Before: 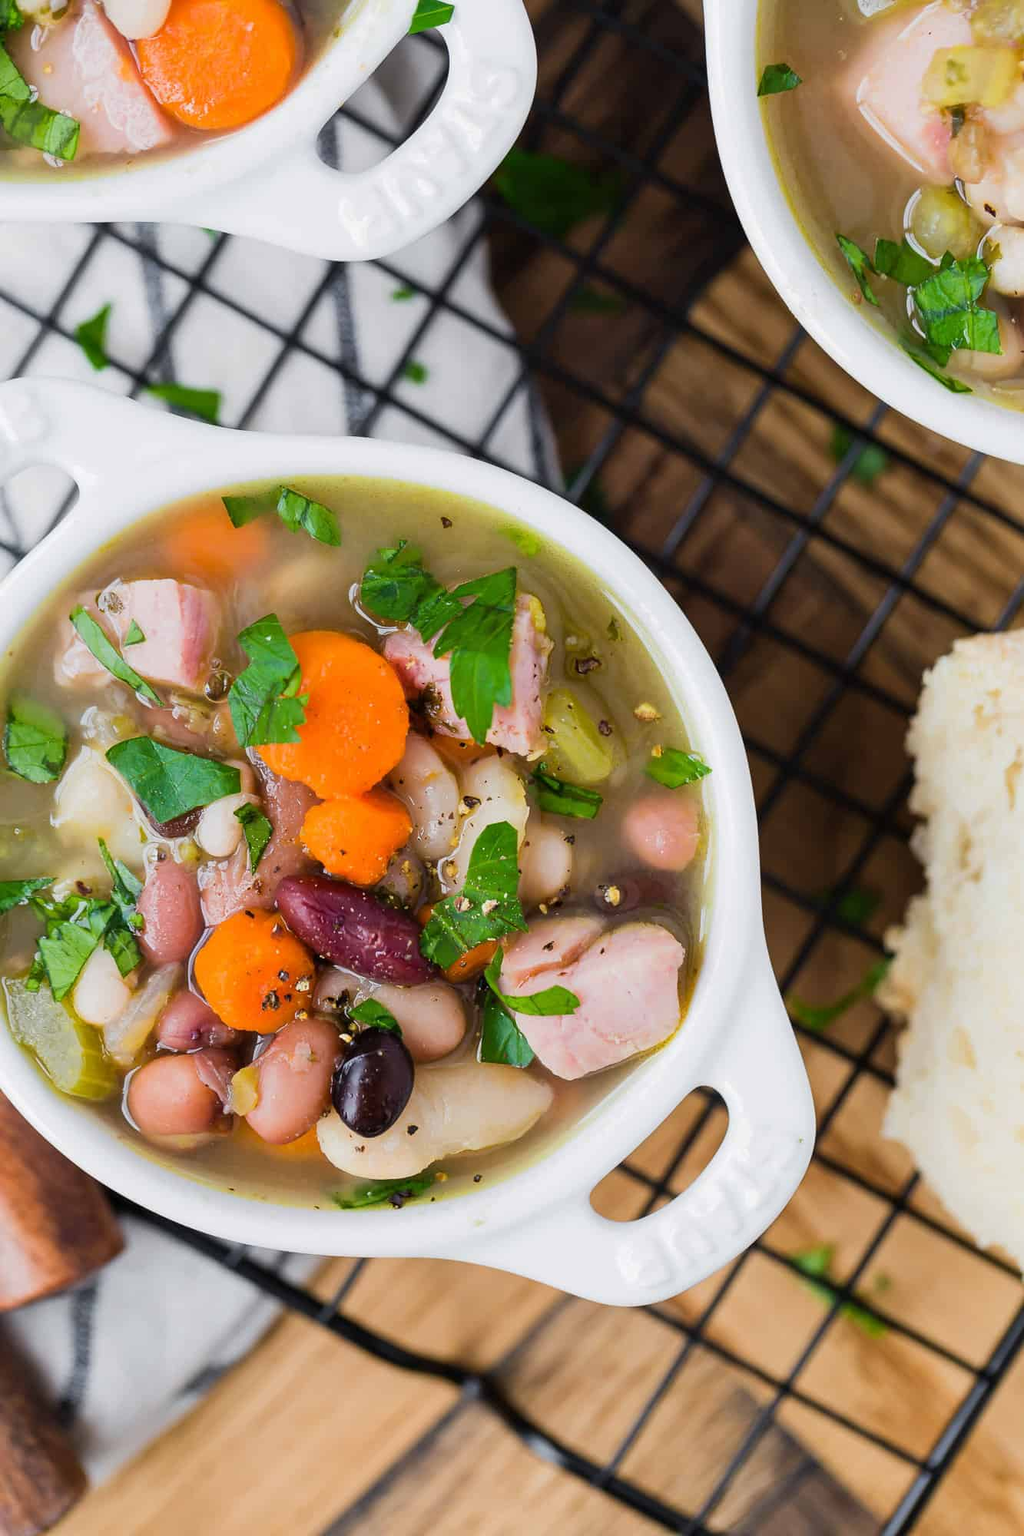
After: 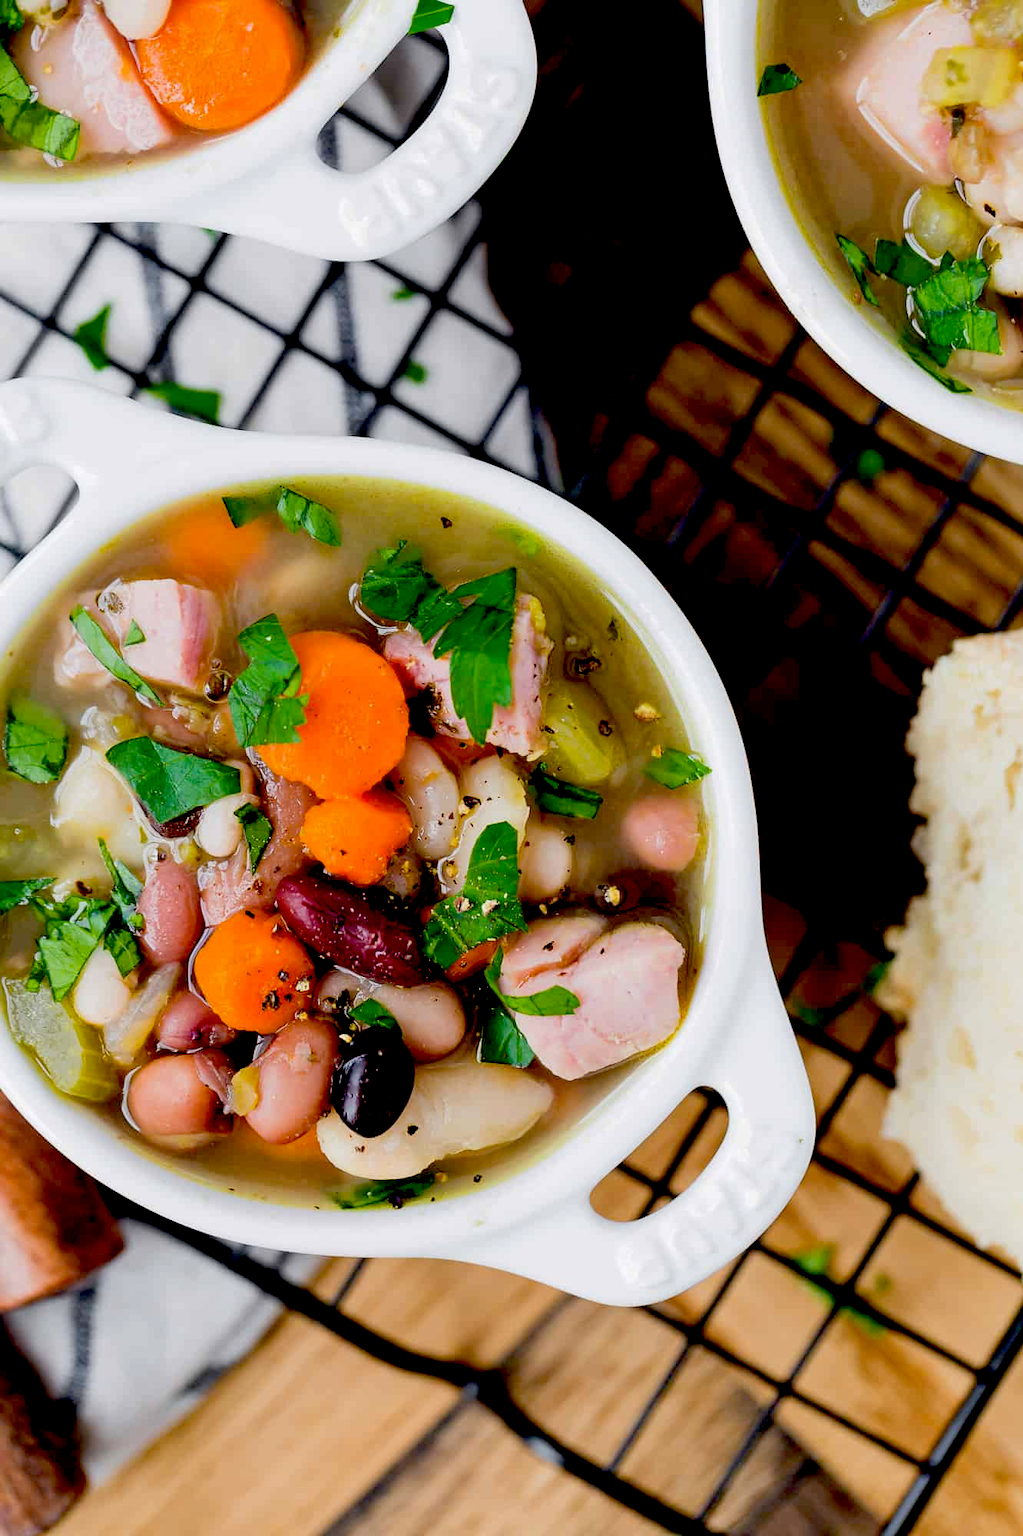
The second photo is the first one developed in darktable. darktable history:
exposure: black level correction 0.048, exposure 0.014 EV, compensate exposure bias true, compensate highlight preservation false
